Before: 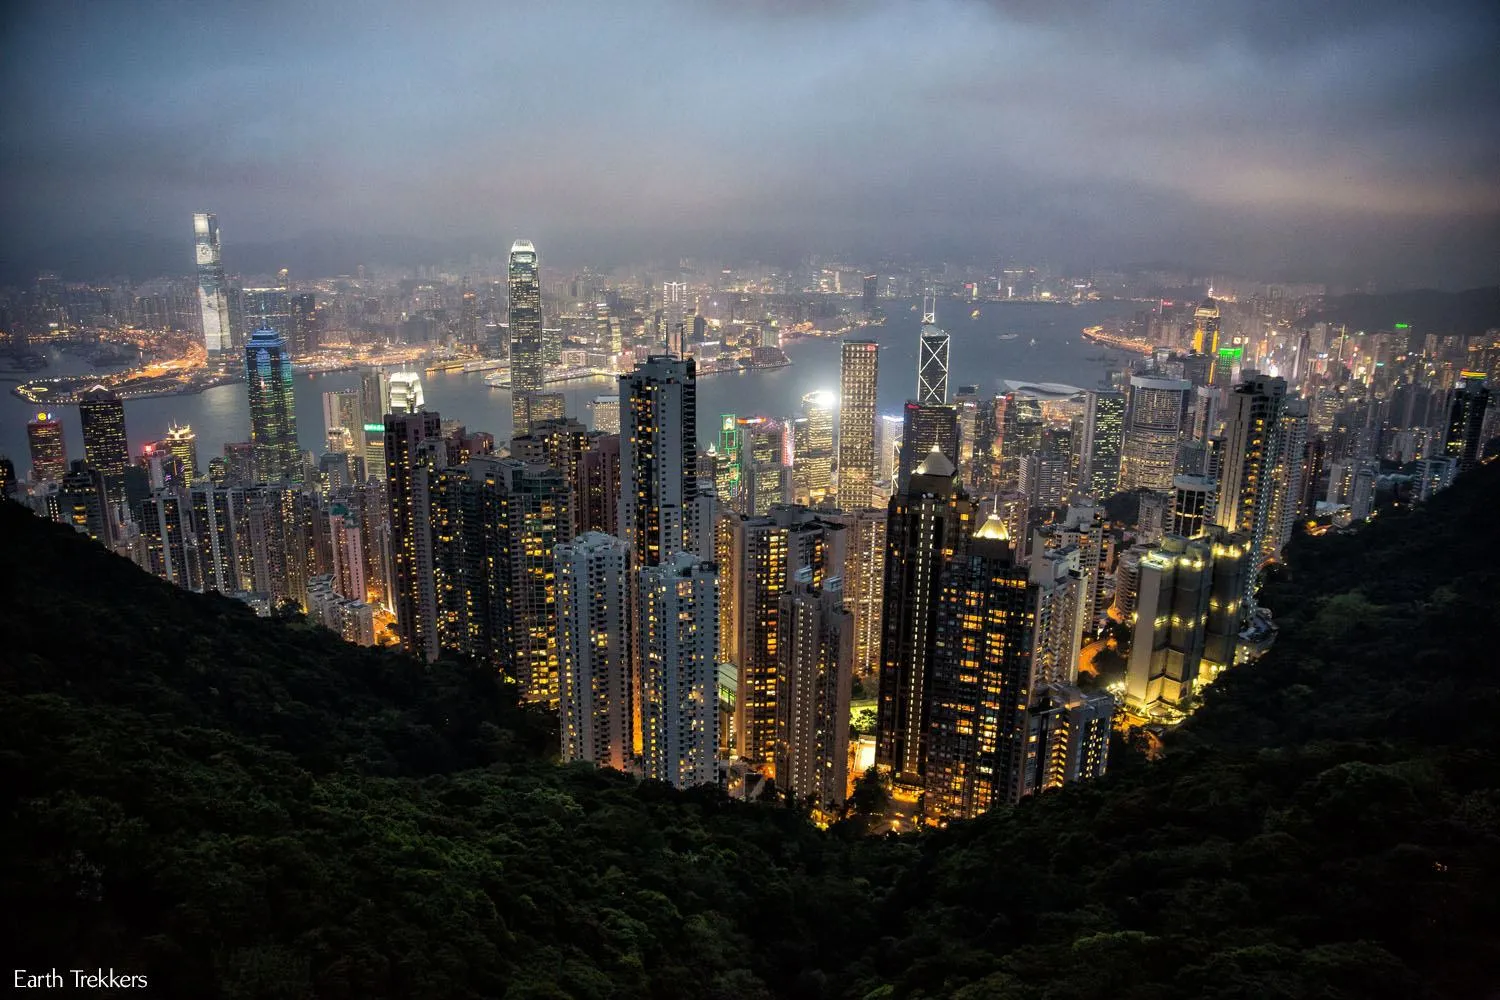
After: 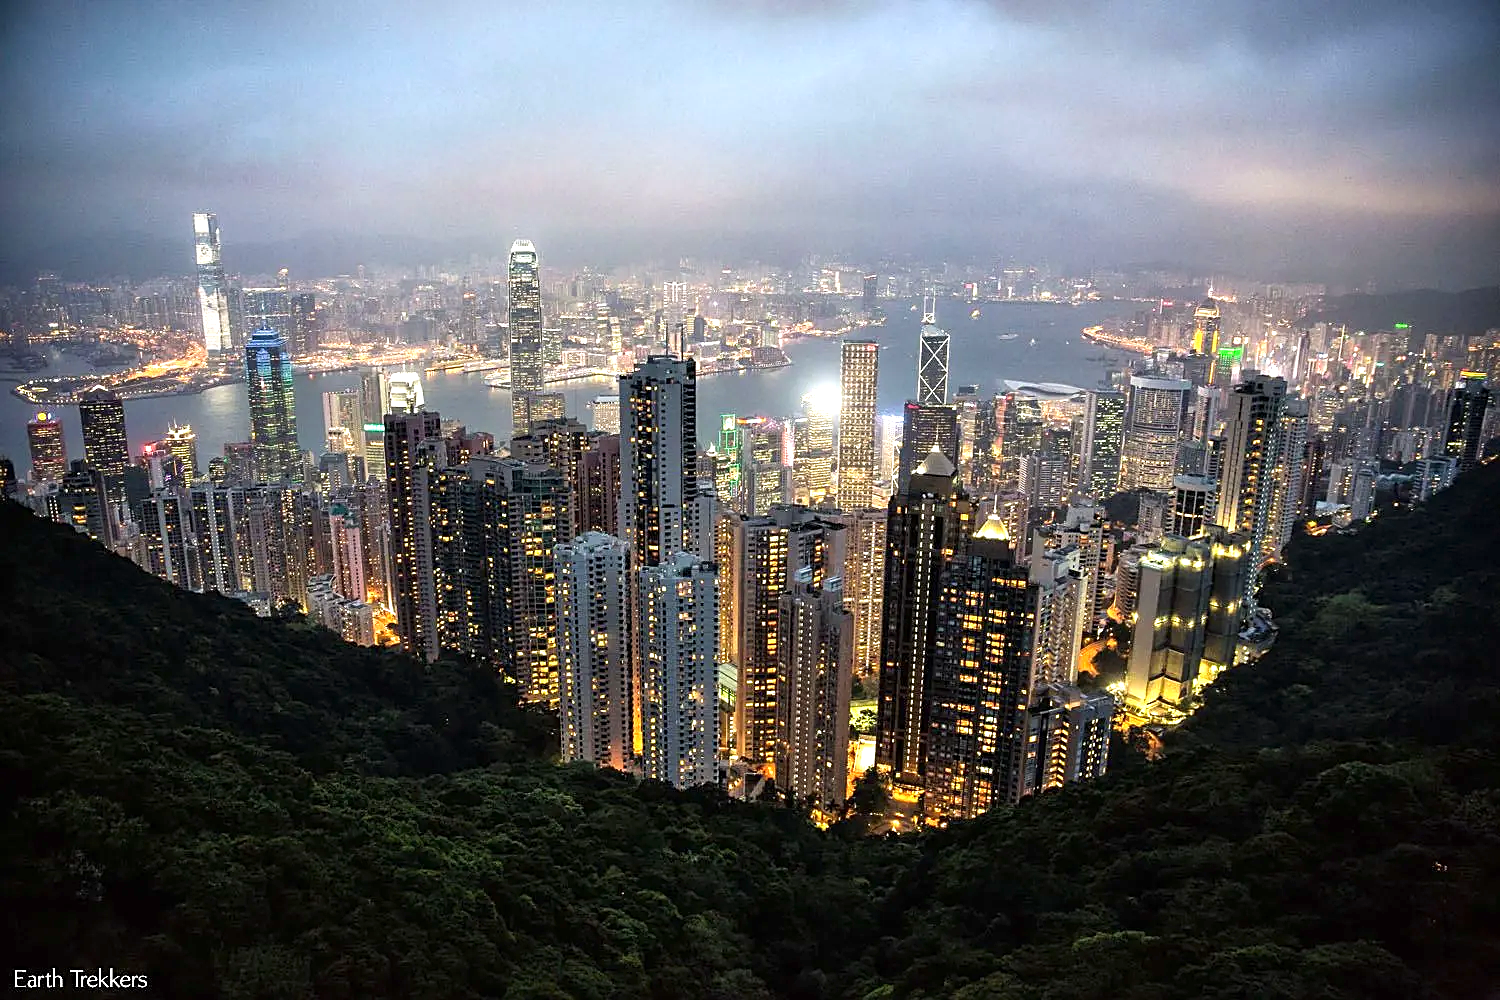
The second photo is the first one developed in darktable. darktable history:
exposure: black level correction 0, exposure 0.896 EV, compensate highlight preservation false
sharpen: on, module defaults
